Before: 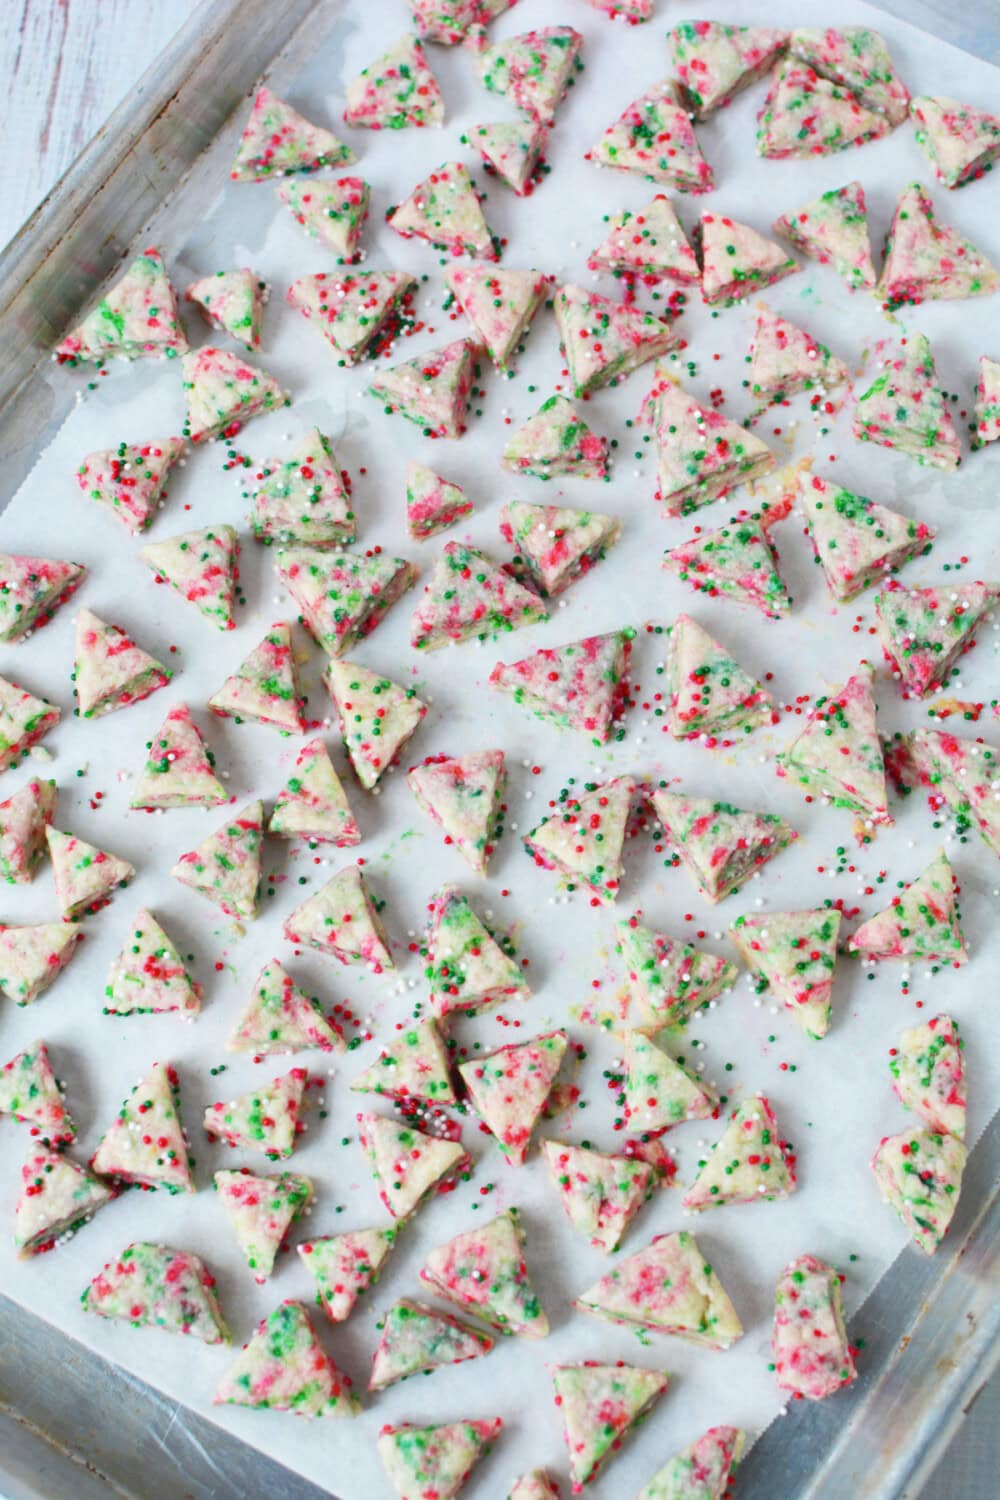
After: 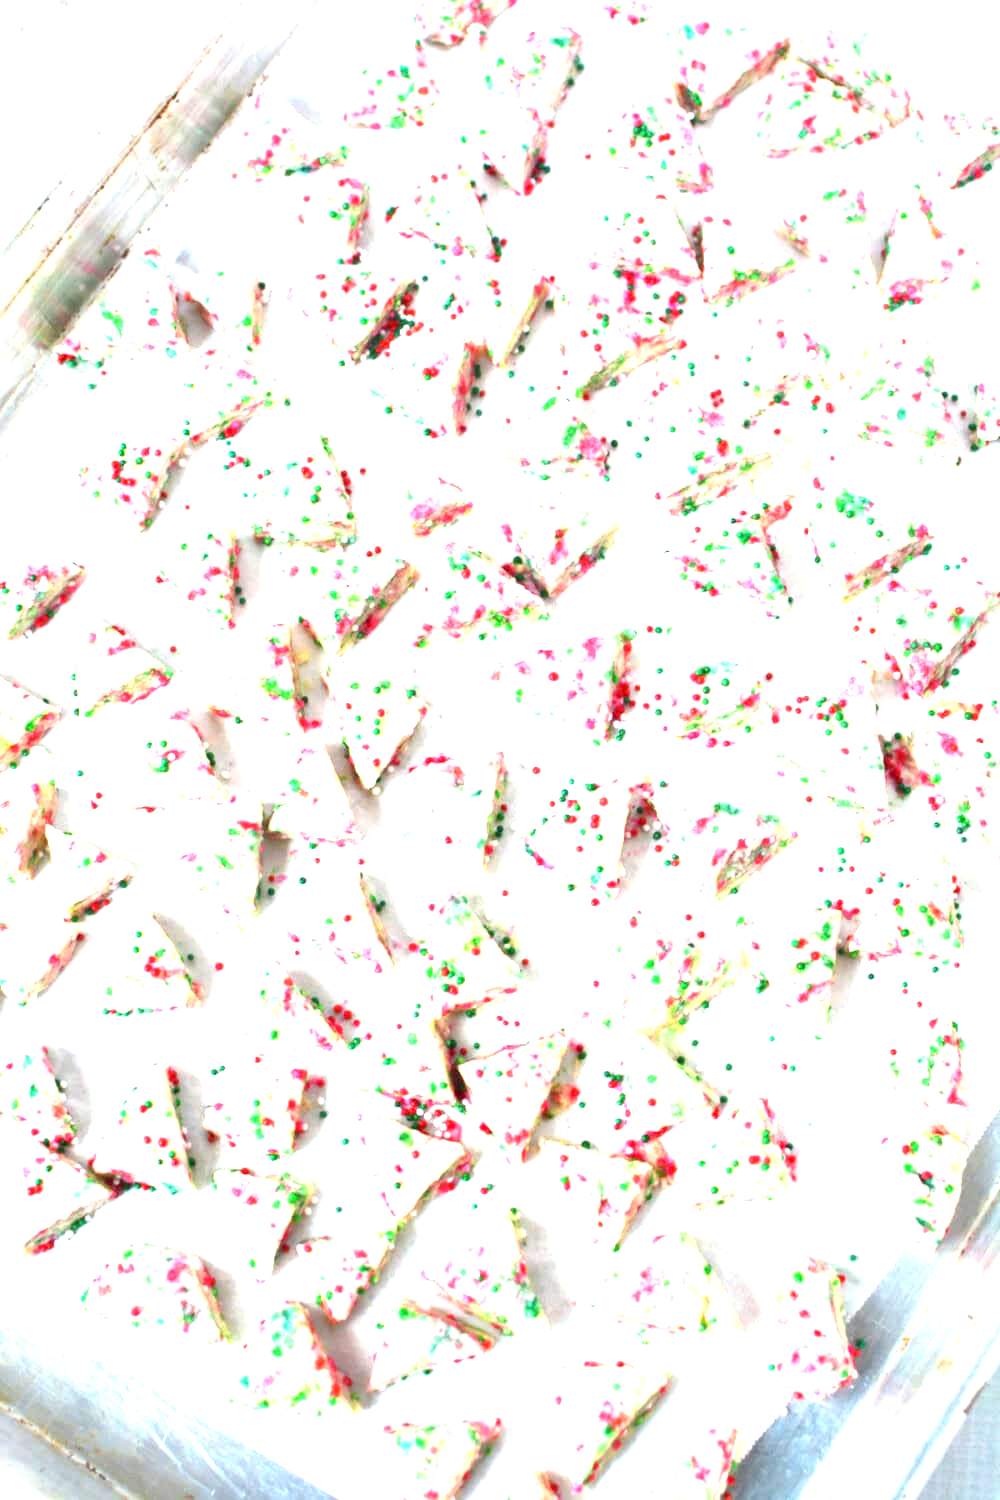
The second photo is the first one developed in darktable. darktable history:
exposure: black level correction 0.001, exposure 1.847 EV, compensate exposure bias true, compensate highlight preservation false
